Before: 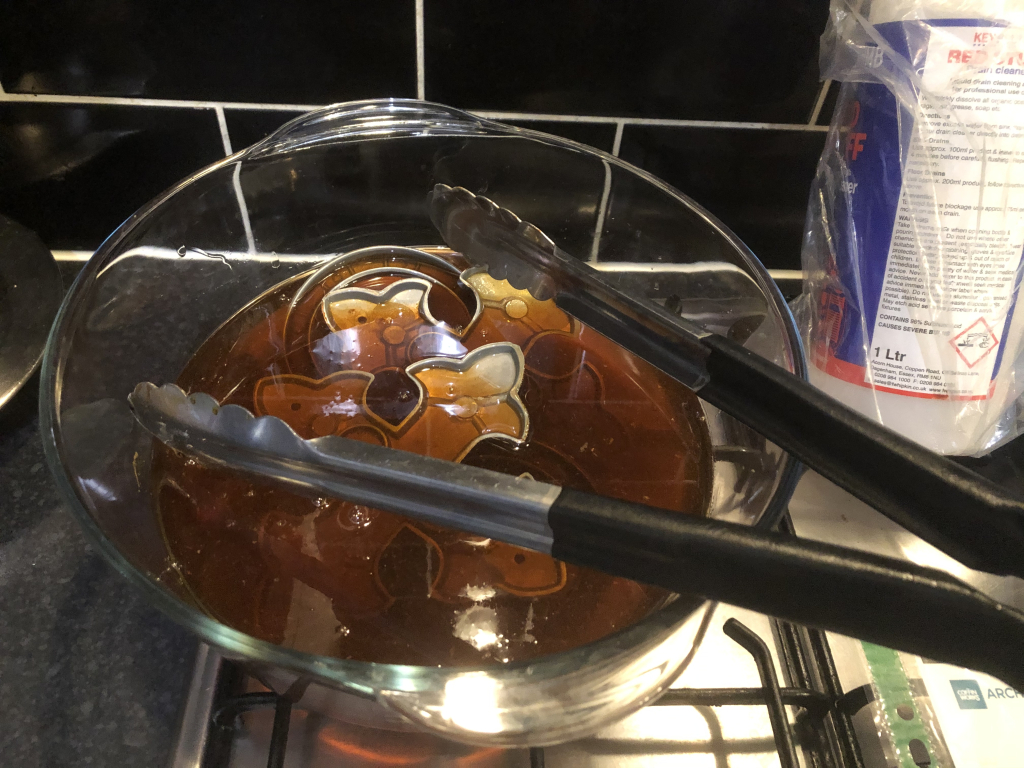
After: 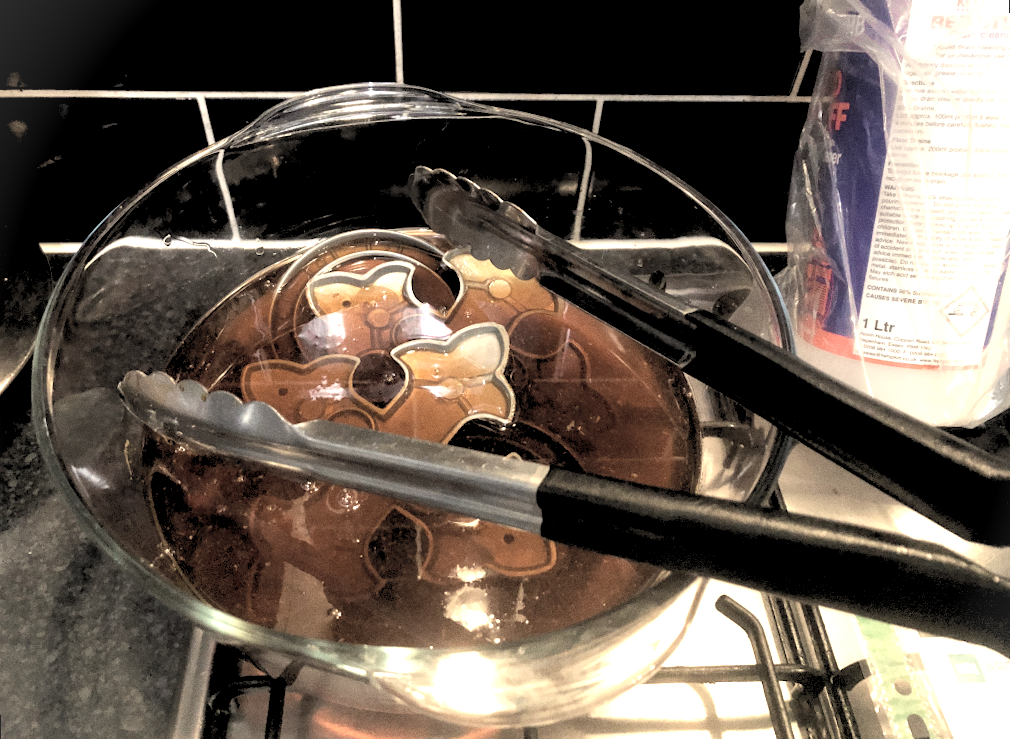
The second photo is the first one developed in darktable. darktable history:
levels: levels [0, 0.352, 0.703]
rgb levels: preserve colors sum RGB, levels [[0.038, 0.433, 0.934], [0, 0.5, 1], [0, 0.5, 1]]
white balance: red 1.08, blue 0.791
vignetting: fall-off start 100%, brightness 0.05, saturation 0
grain: coarseness 7.08 ISO, strength 21.67%, mid-tones bias 59.58%
rotate and perspective: rotation -1.32°, lens shift (horizontal) -0.031, crop left 0.015, crop right 0.985, crop top 0.047, crop bottom 0.982
graduated density: hue 238.83°, saturation 50%
color zones: curves: ch0 [(0, 0.6) (0.129, 0.508) (0.193, 0.483) (0.429, 0.5) (0.571, 0.5) (0.714, 0.5) (0.857, 0.5) (1, 0.6)]; ch1 [(0, 0.481) (0.112, 0.245) (0.213, 0.223) (0.429, 0.233) (0.571, 0.231) (0.683, 0.242) (0.857, 0.296) (1, 0.481)]
